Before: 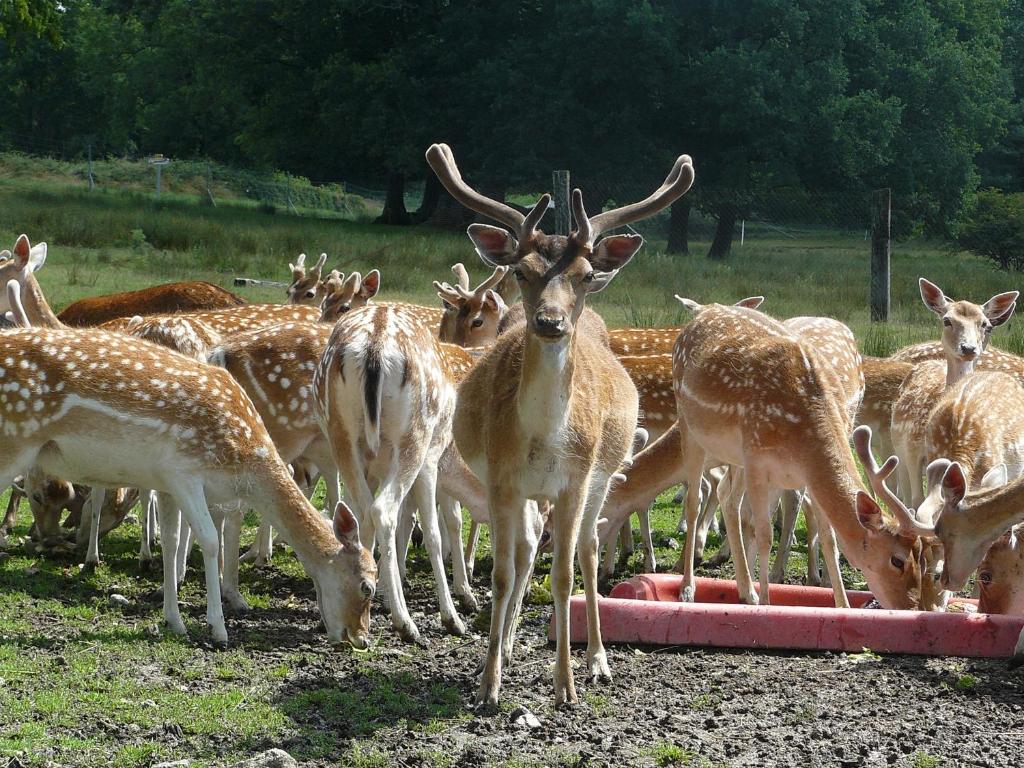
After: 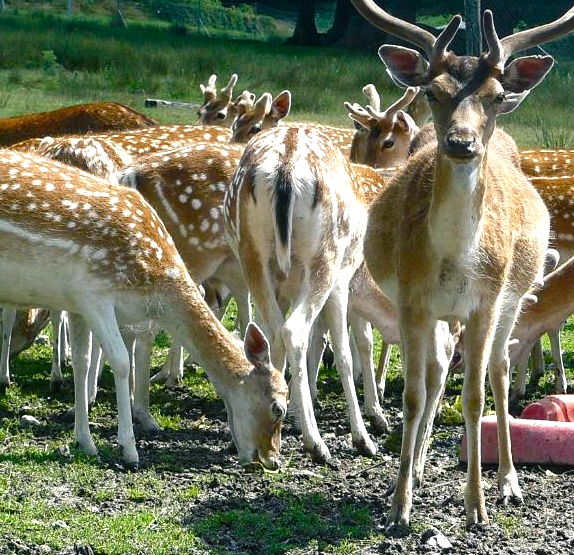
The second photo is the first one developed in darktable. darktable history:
crop: left 8.773%, top 23.408%, right 35.092%, bottom 4.22%
color balance rgb: shadows lift › chroma 7.139%, shadows lift › hue 245.27°, linear chroma grading › global chroma 8.958%, perceptual saturation grading › global saturation 20%, perceptual saturation grading › highlights -49.609%, perceptual saturation grading › shadows 24.156%, perceptual brilliance grading › global brilliance -5.816%, perceptual brilliance grading › highlights 24.096%, perceptual brilliance grading › mid-tones 7.212%, perceptual brilliance grading › shadows -4.629%
